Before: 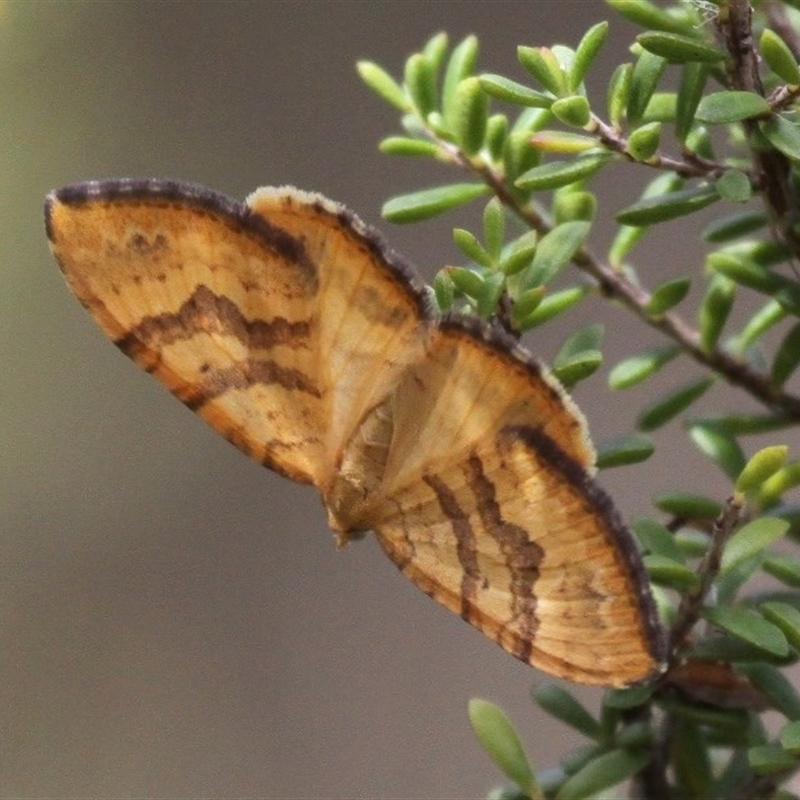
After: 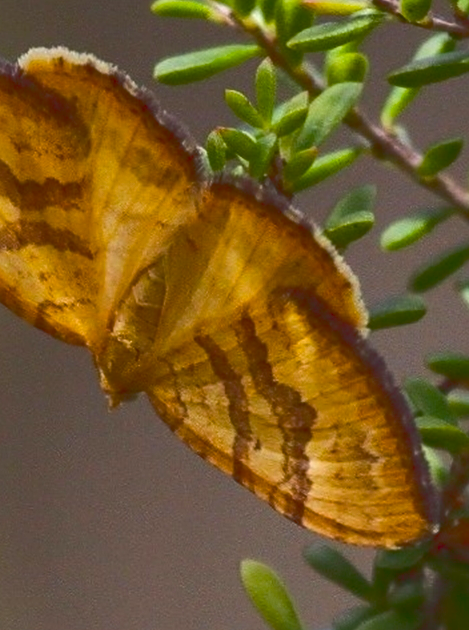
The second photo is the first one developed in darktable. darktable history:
crop and rotate: left 28.623%, top 17.418%, right 12.724%, bottom 3.76%
tone curve: curves: ch0 [(0, 0.142) (0.384, 0.314) (0.752, 0.711) (0.991, 0.95)]; ch1 [(0.006, 0.129) (0.346, 0.384) (1, 1)]; ch2 [(0.003, 0.057) (0.261, 0.248) (1, 1)], color space Lab, linked channels, preserve colors none
color balance rgb: perceptual saturation grading › global saturation 35.784%, perceptual saturation grading › shadows 35.657%, global vibrance 20%
sharpen: on, module defaults
